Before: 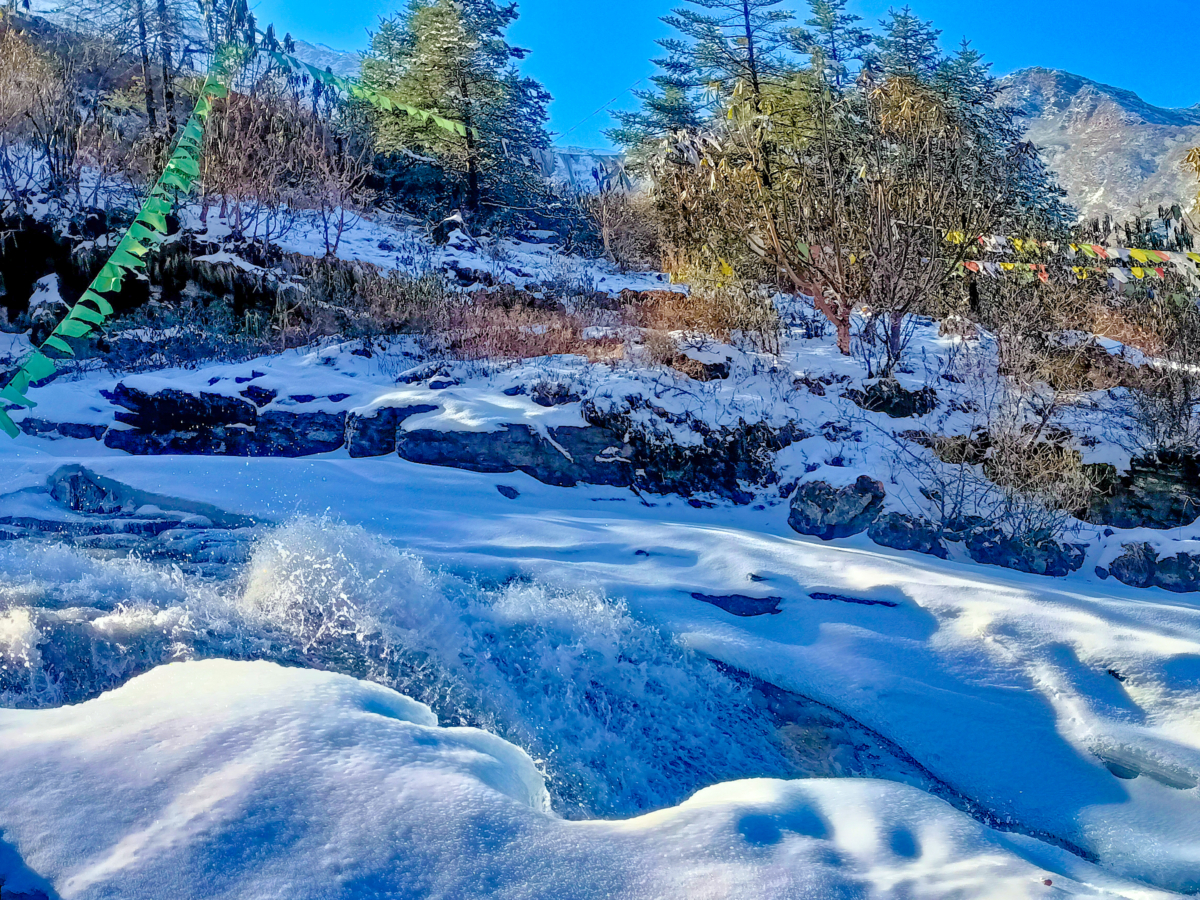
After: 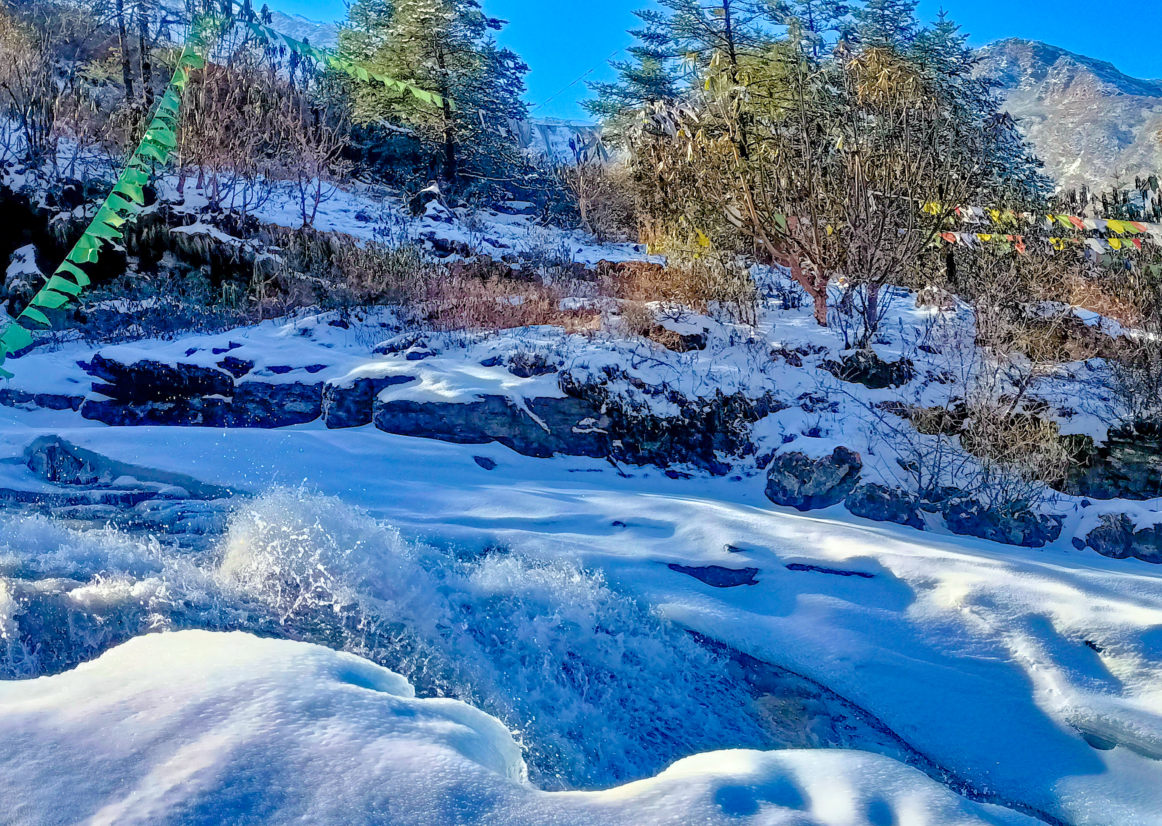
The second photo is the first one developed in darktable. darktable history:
crop: left 1.964%, top 3.251%, right 1.122%, bottom 4.933%
color balance rgb: global vibrance 0.5%
